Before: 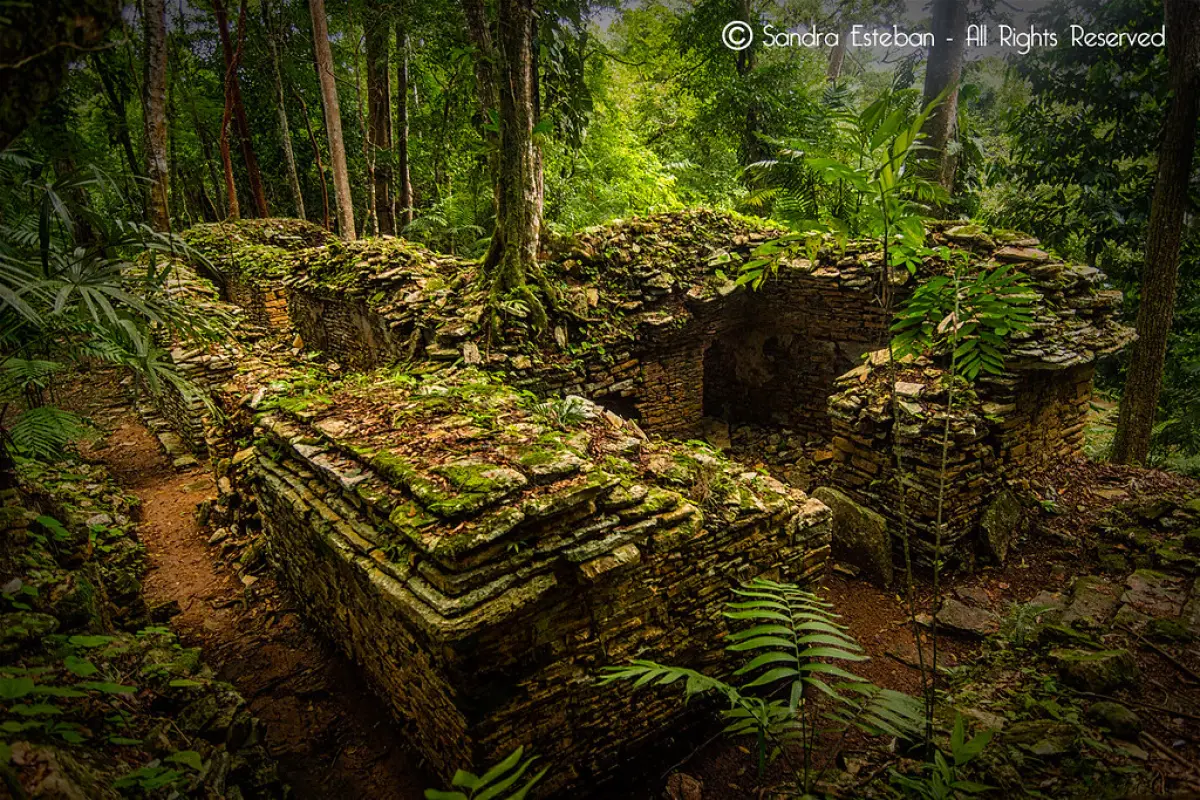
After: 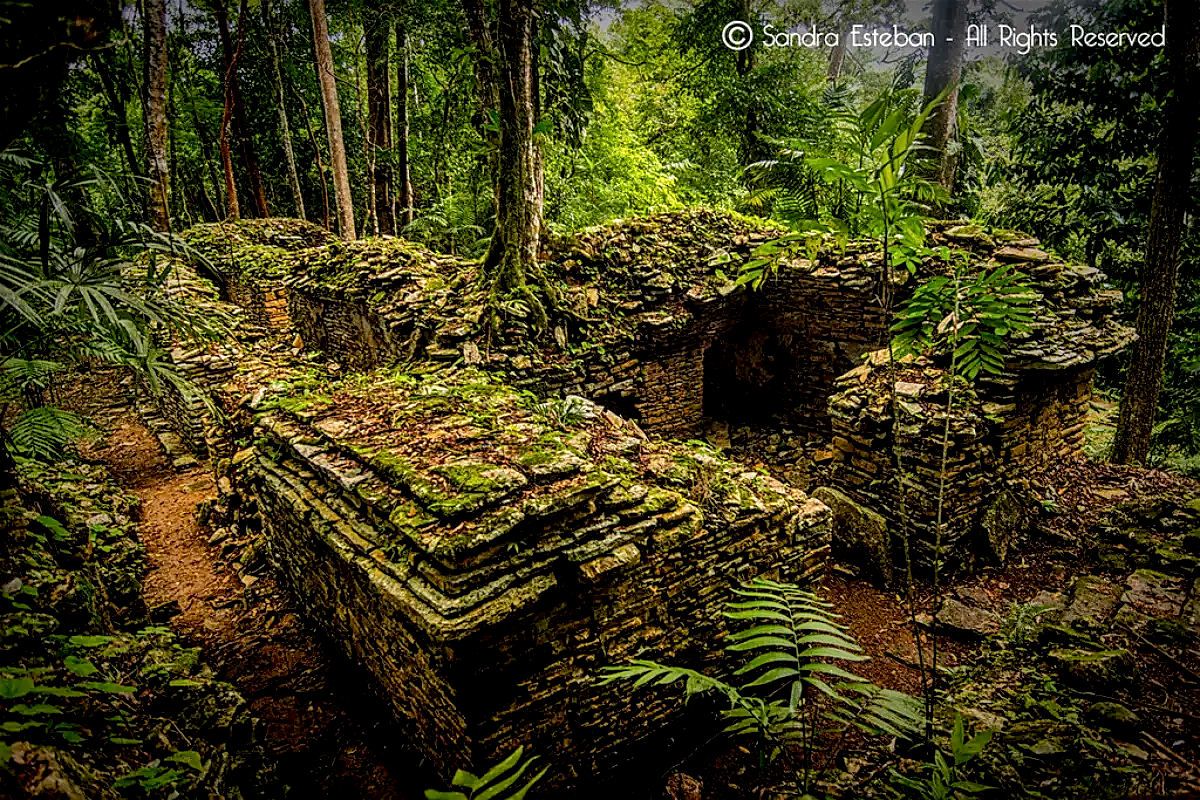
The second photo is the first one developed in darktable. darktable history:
local contrast: detail 130%
sharpen: on, module defaults
shadows and highlights: shadows 32, highlights -32, soften with gaussian
exposure: black level correction 0.009, exposure 0.014 EV, compensate highlight preservation false
white balance: emerald 1
